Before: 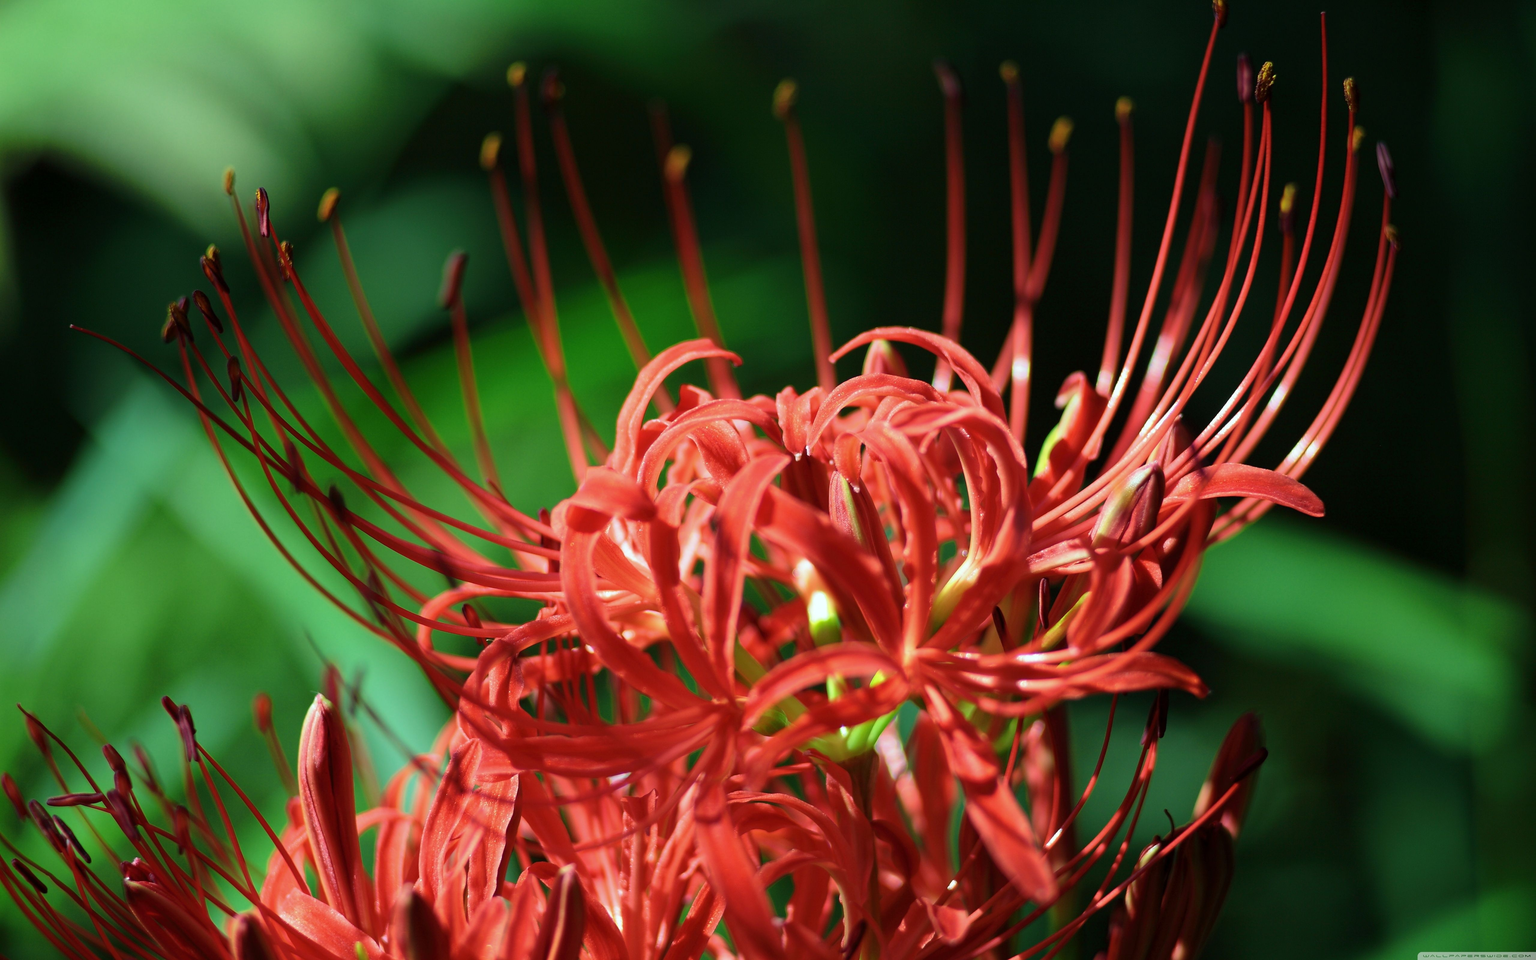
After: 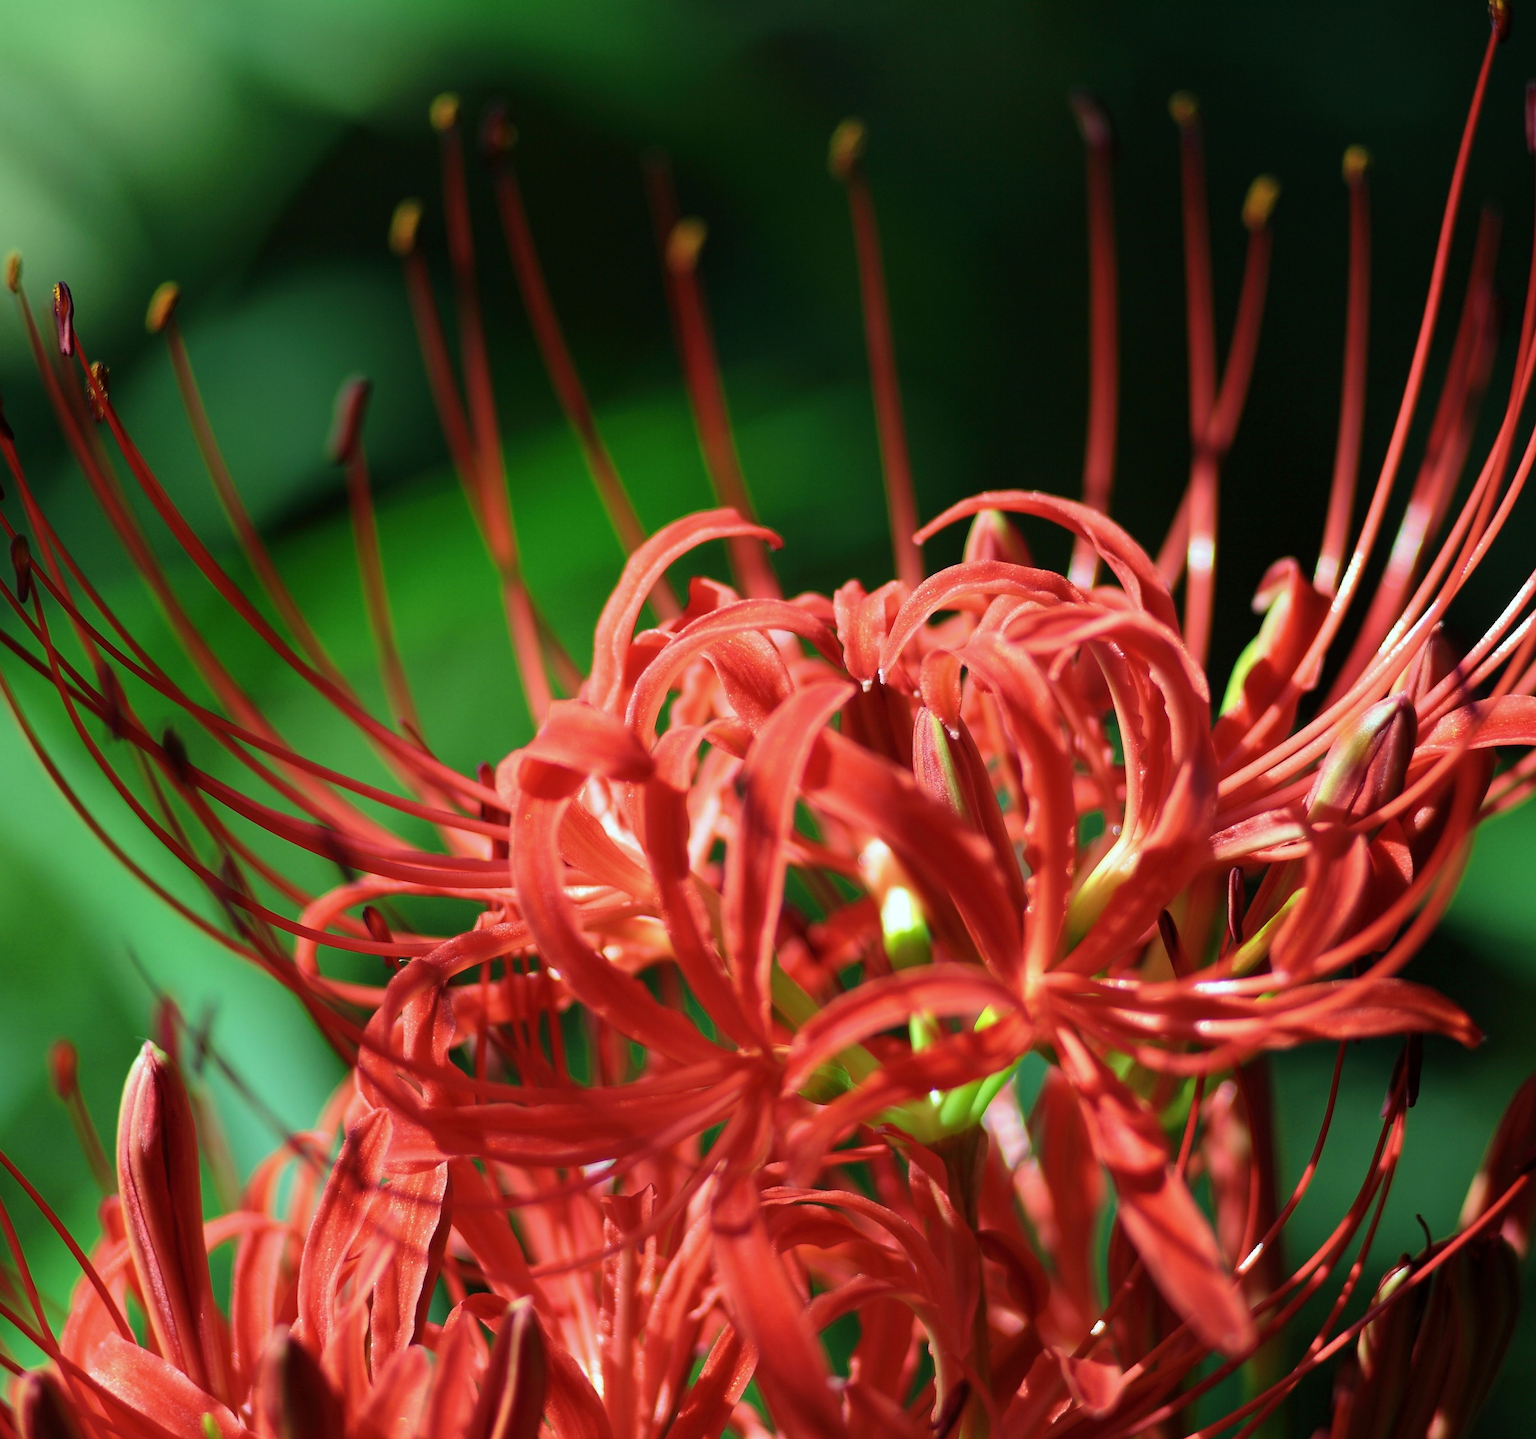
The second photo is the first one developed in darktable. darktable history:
crop and rotate: left 14.364%, right 18.961%
